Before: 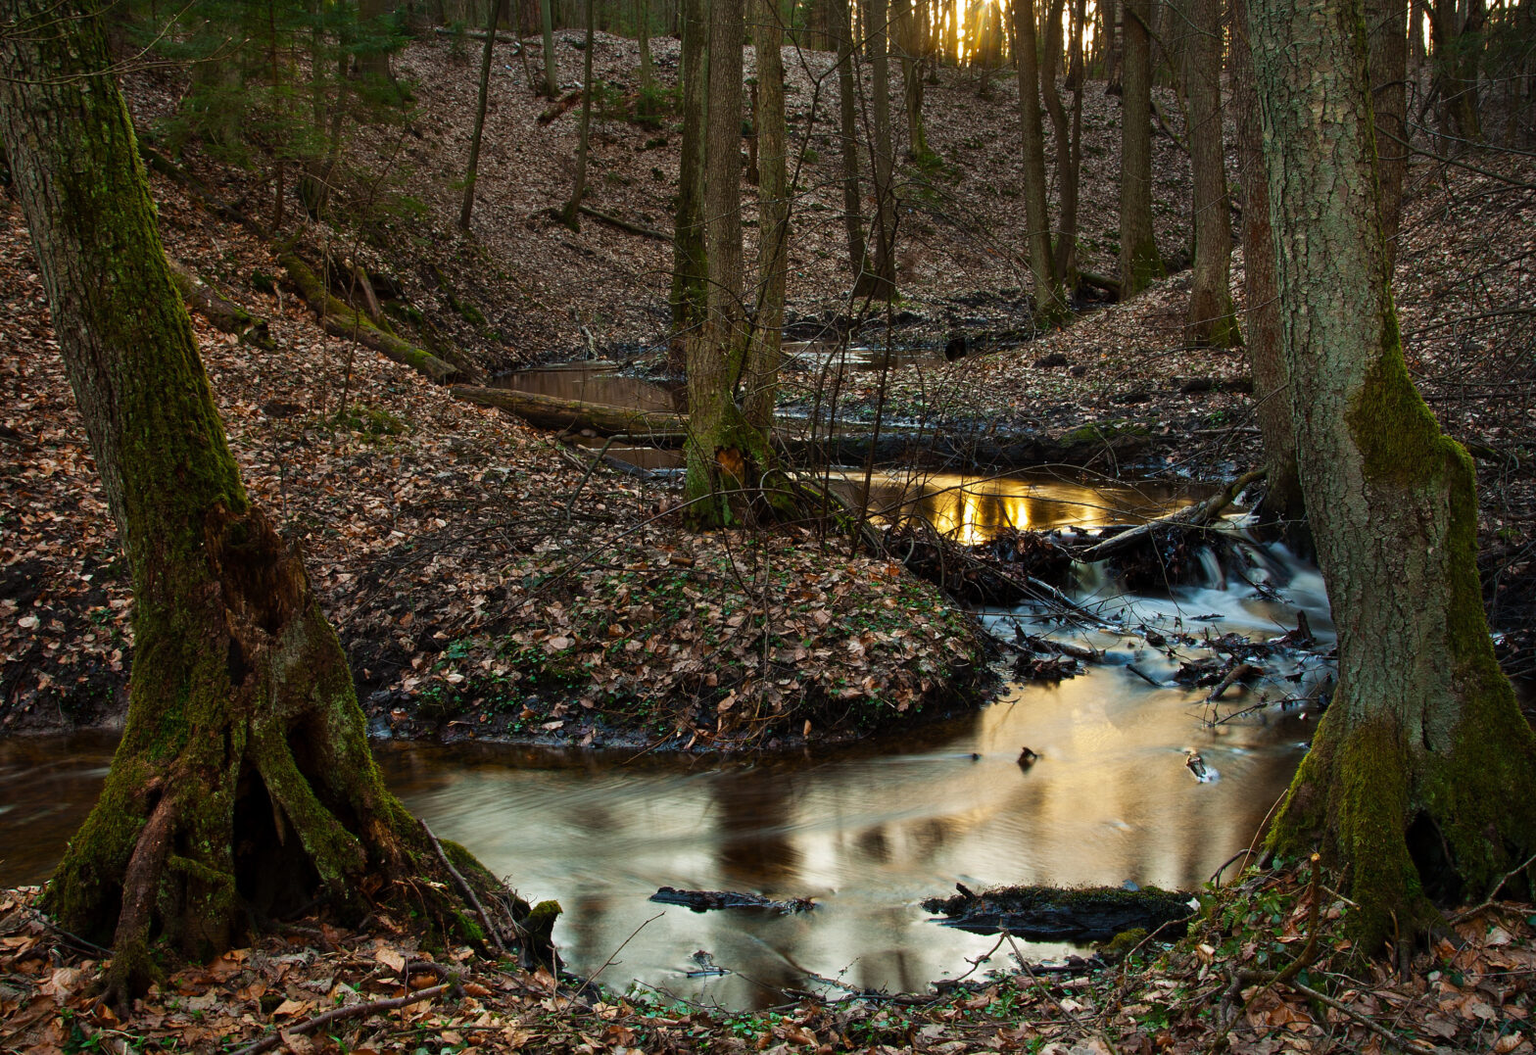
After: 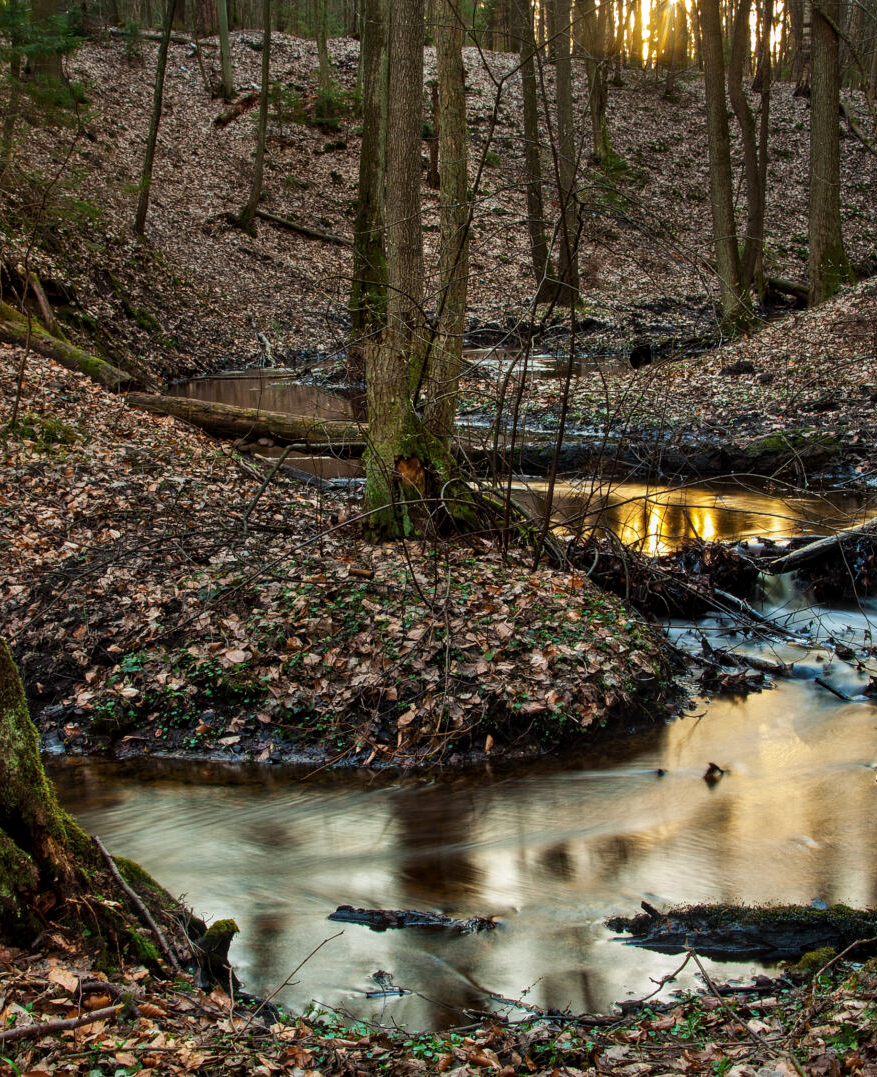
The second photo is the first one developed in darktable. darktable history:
shadows and highlights: shadows 36.57, highlights -27.92, soften with gaussian
local contrast: on, module defaults
crop: left 21.367%, right 22.68%
